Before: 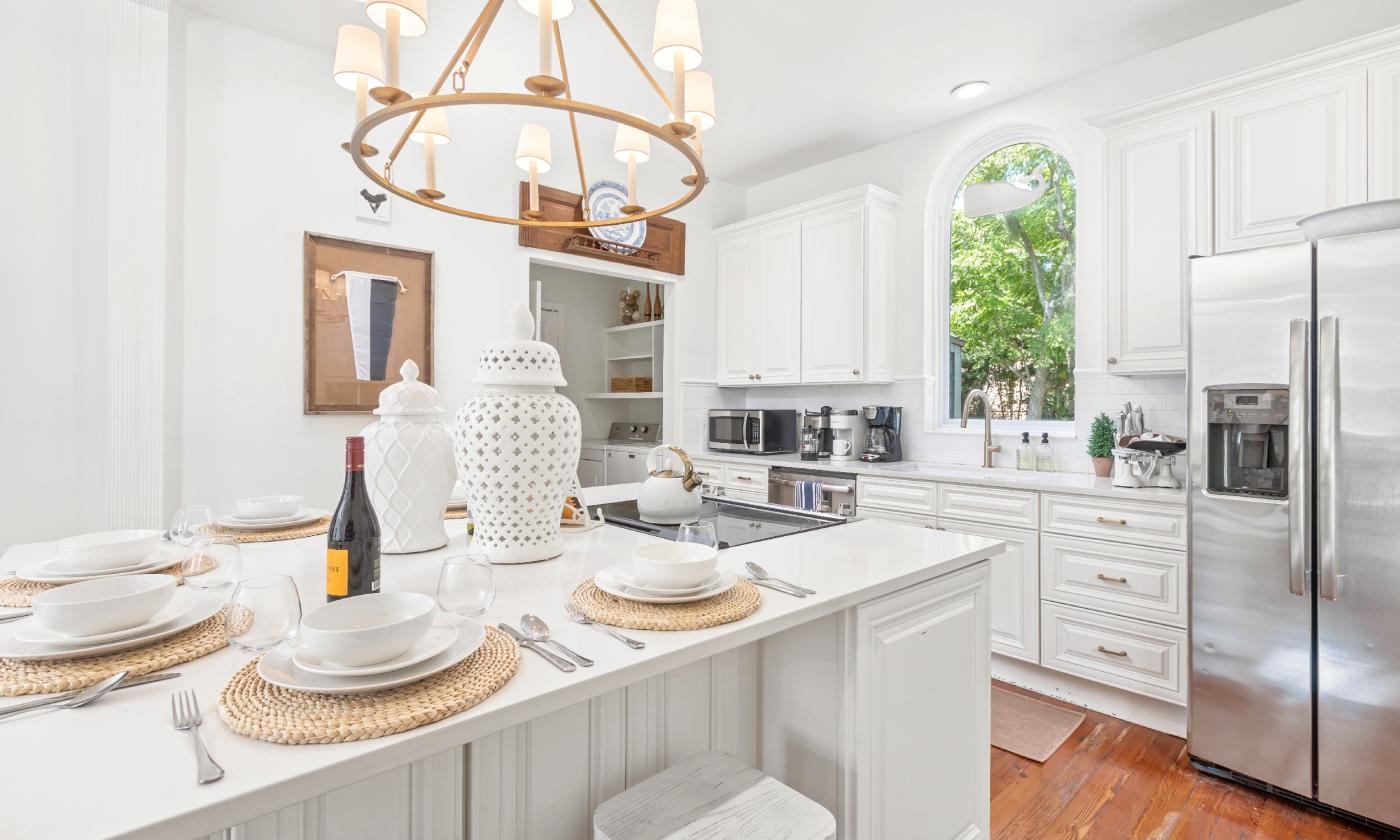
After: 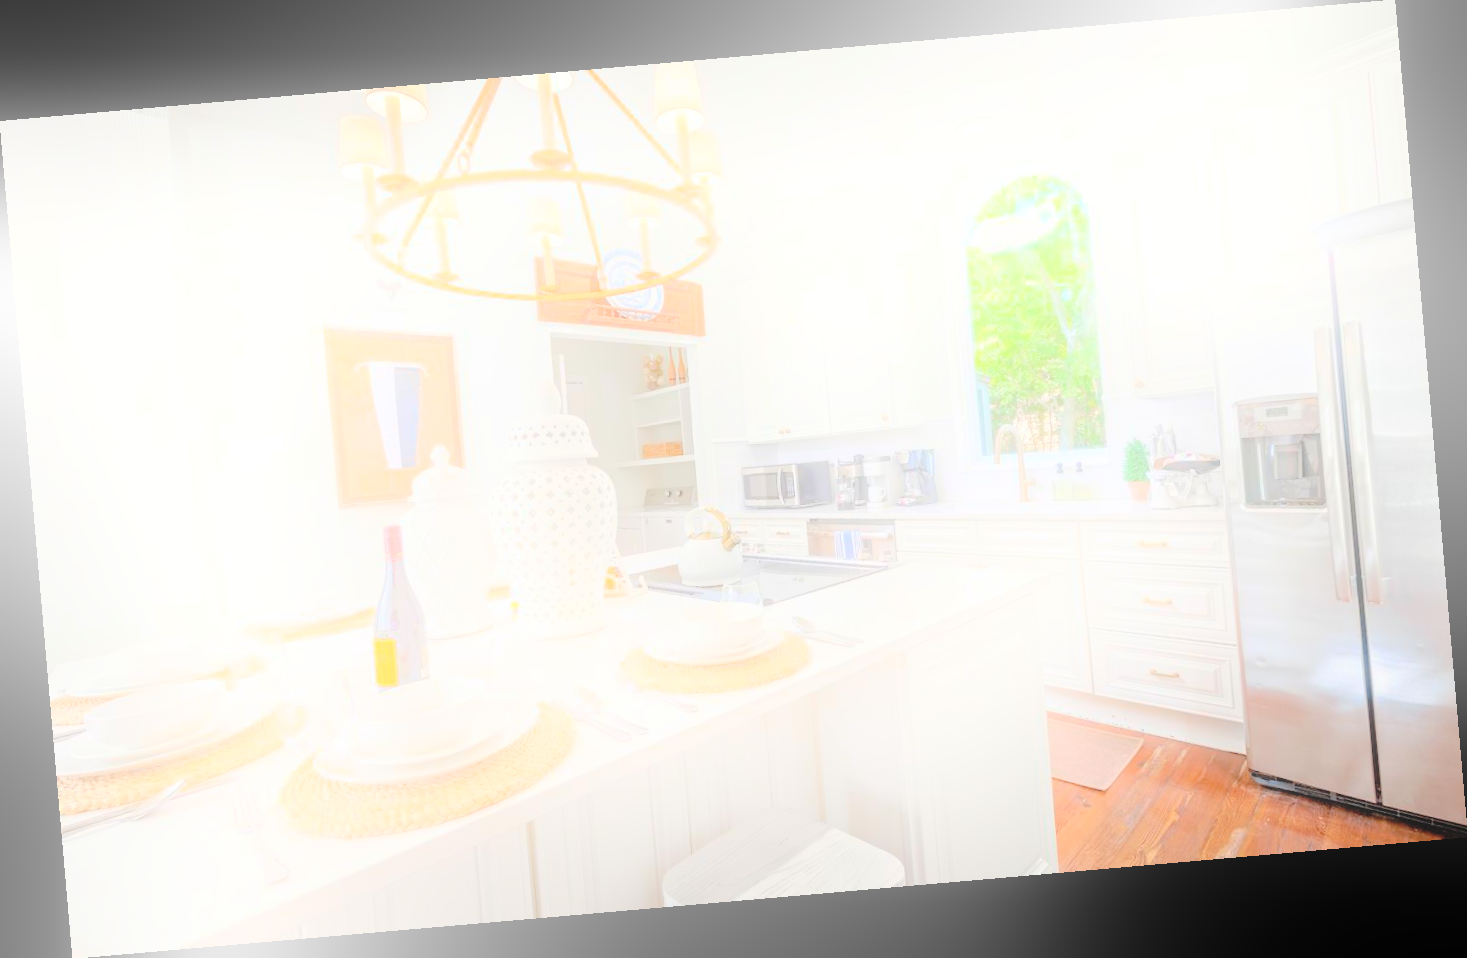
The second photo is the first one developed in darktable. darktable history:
contrast brightness saturation: brightness 0.28
rotate and perspective: rotation -4.98°, automatic cropping off
tone curve: curves: ch0 [(0, 0) (0.003, 0.008) (0.011, 0.01) (0.025, 0.012) (0.044, 0.023) (0.069, 0.033) (0.1, 0.046) (0.136, 0.075) (0.177, 0.116) (0.224, 0.171) (0.277, 0.235) (0.335, 0.312) (0.399, 0.397) (0.468, 0.466) (0.543, 0.54) (0.623, 0.62) (0.709, 0.701) (0.801, 0.782) (0.898, 0.877) (1, 1)], preserve colors none
bloom: on, module defaults
